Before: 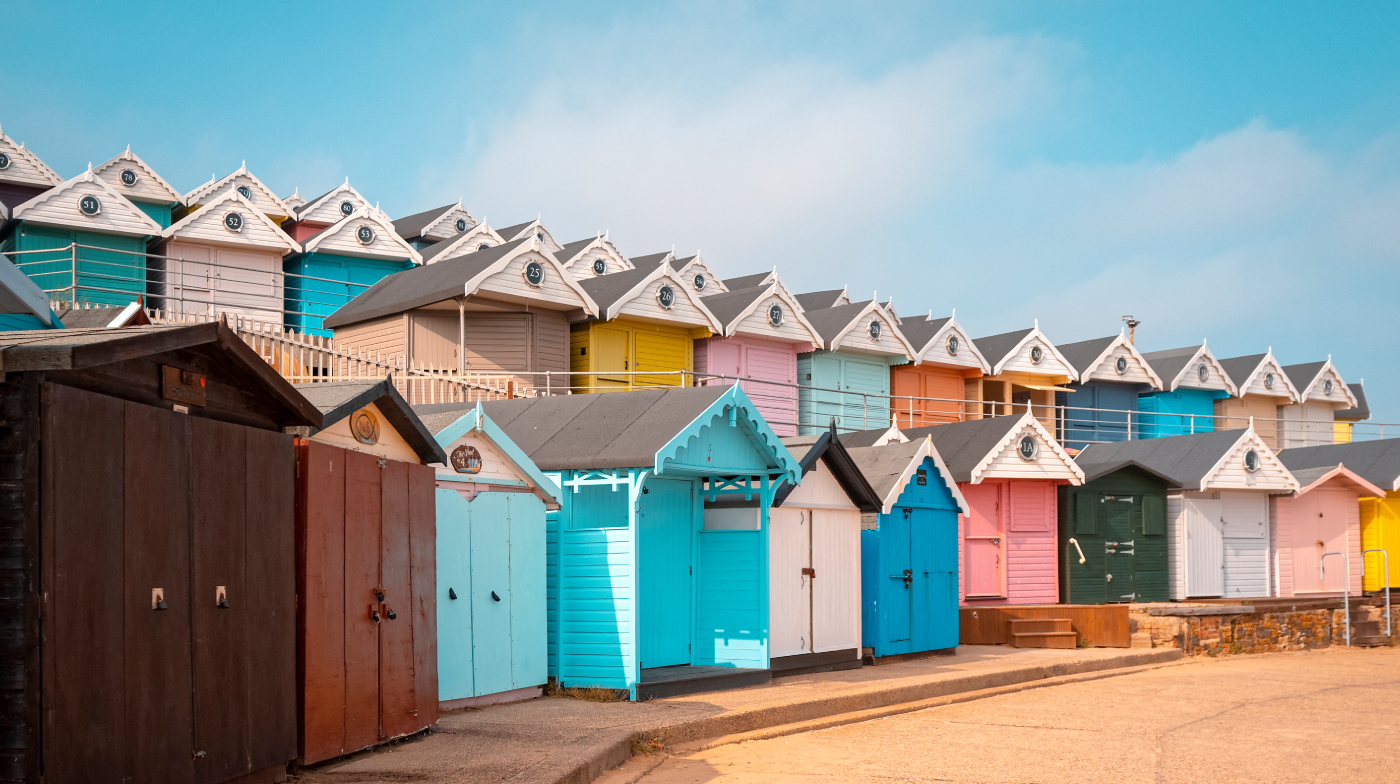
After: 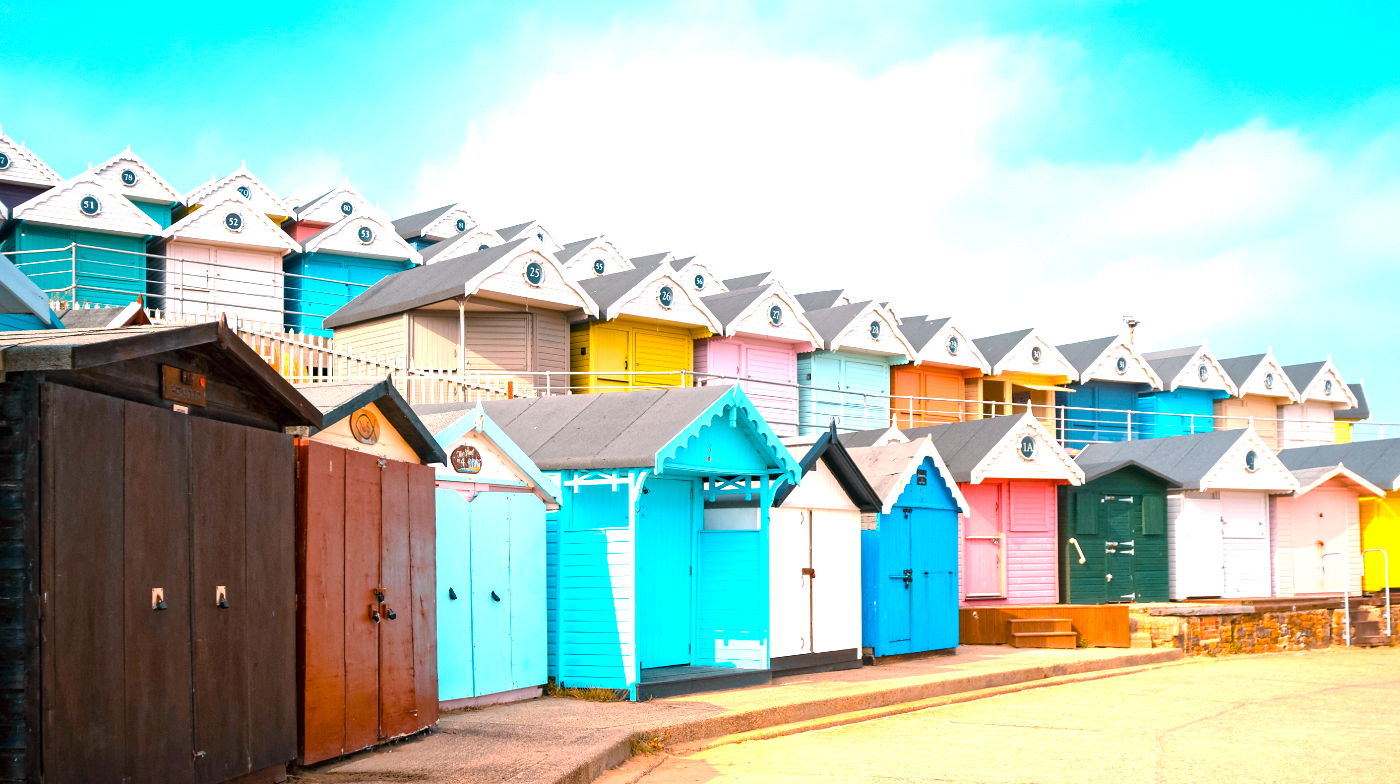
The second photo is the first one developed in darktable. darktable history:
exposure: black level correction 0, exposure 1.2 EV, compensate highlight preservation false
color balance rgb: power › luminance -7.674%, power › chroma 2.281%, power › hue 218.49°, linear chroma grading › shadows 19.027%, linear chroma grading › highlights 2.327%, linear chroma grading › mid-tones 10.258%, perceptual saturation grading › global saturation 24.887%
